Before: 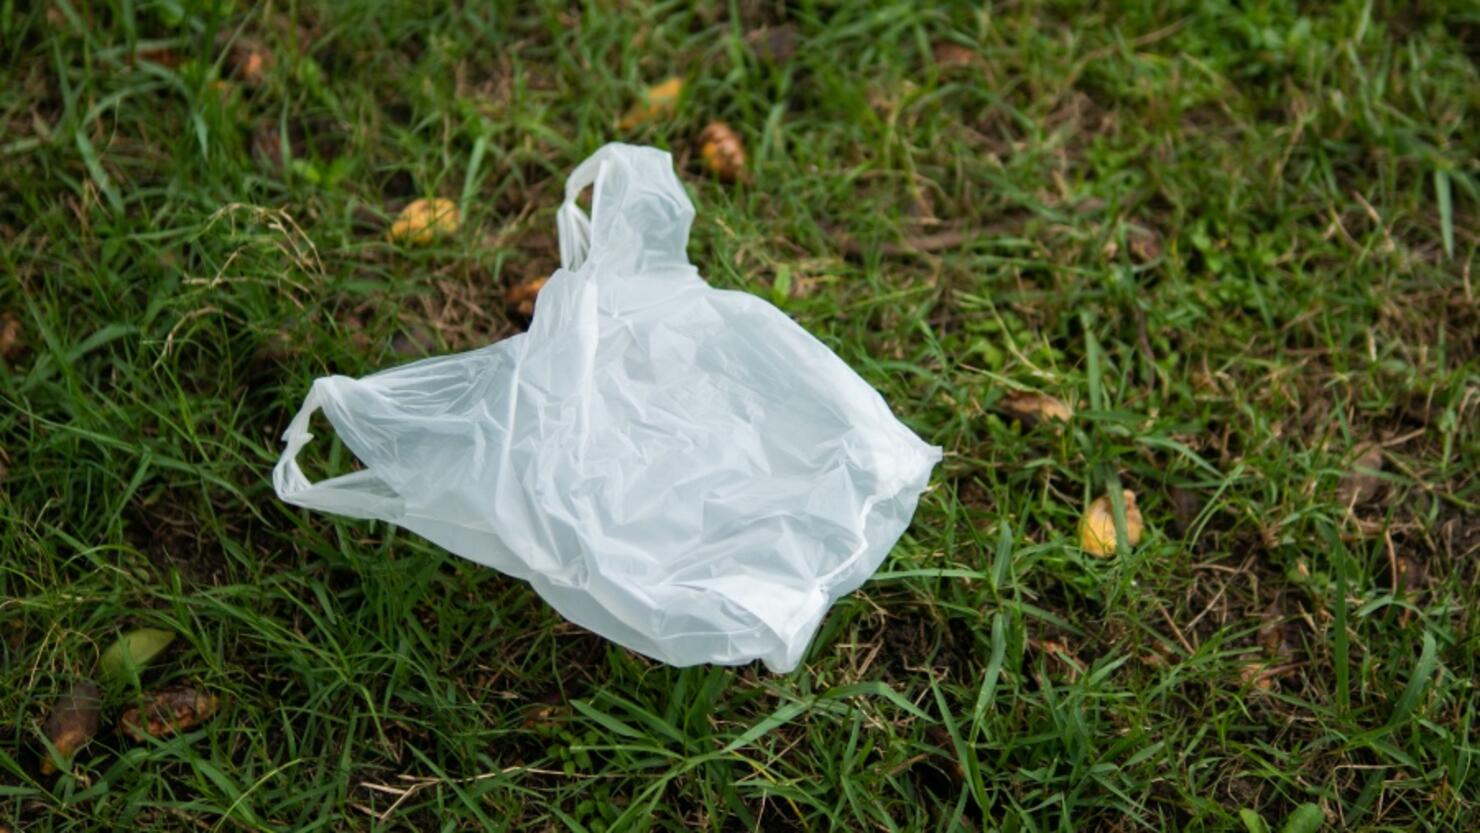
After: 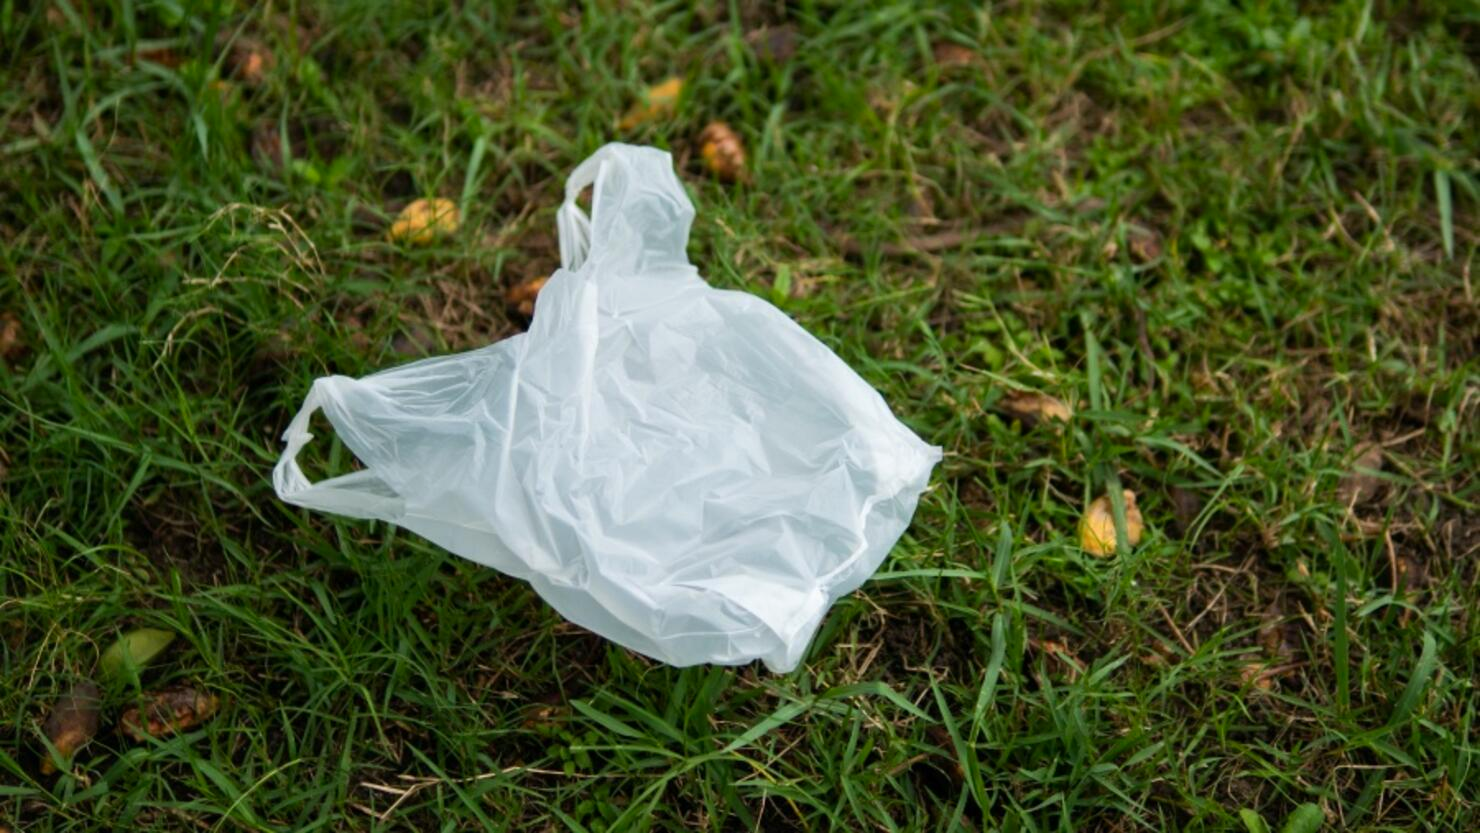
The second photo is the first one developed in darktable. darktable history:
contrast brightness saturation: contrast 0.044, saturation 0.073
